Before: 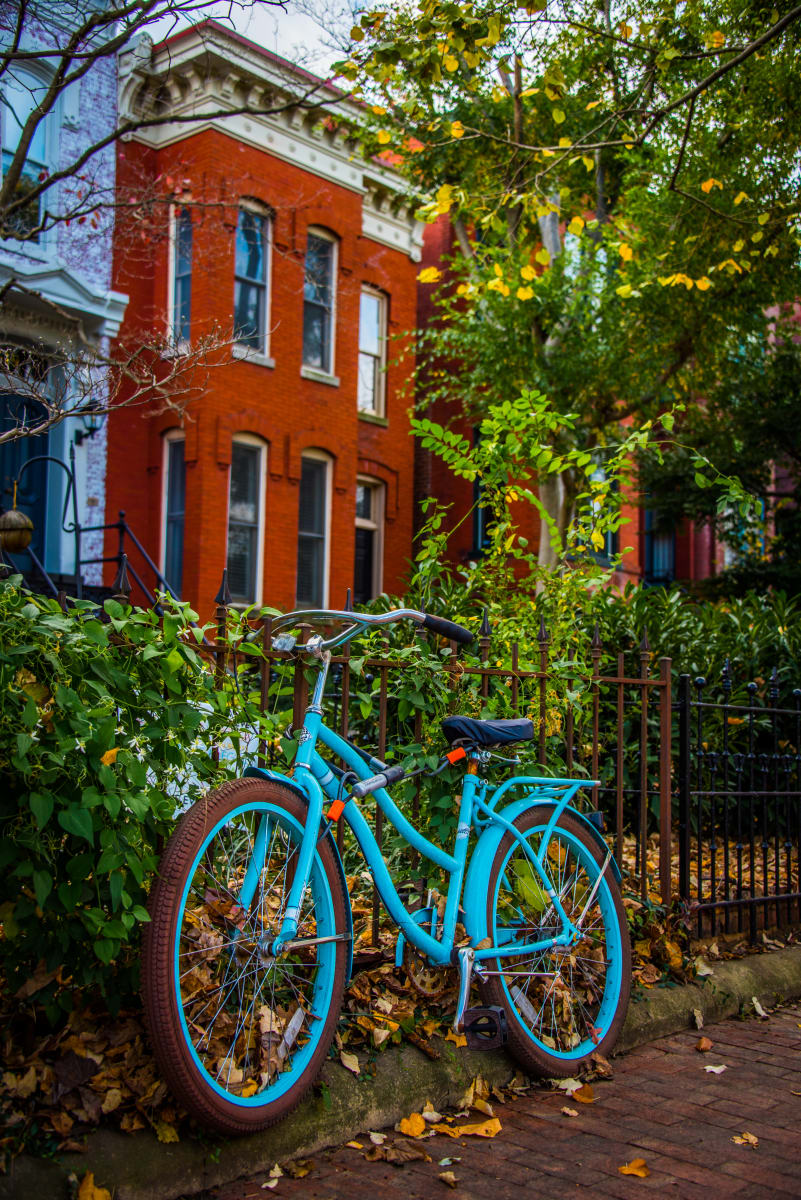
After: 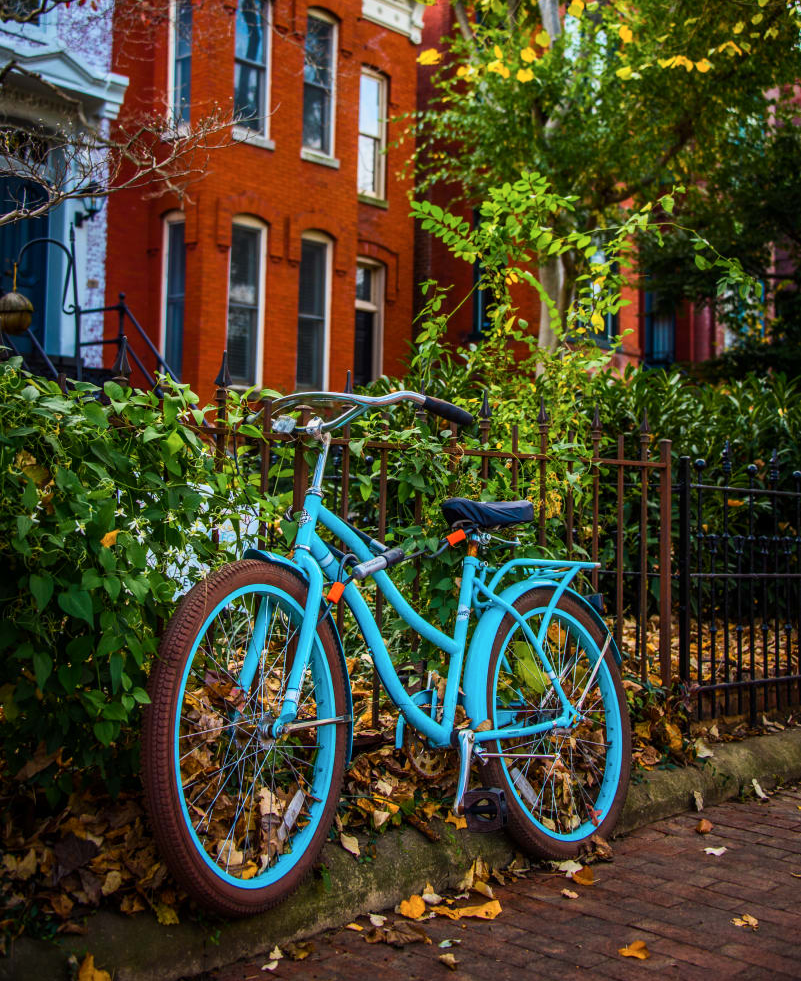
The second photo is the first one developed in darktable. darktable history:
crop and rotate: top 18.185%
contrast brightness saturation: contrast 0.147, brightness 0.052
